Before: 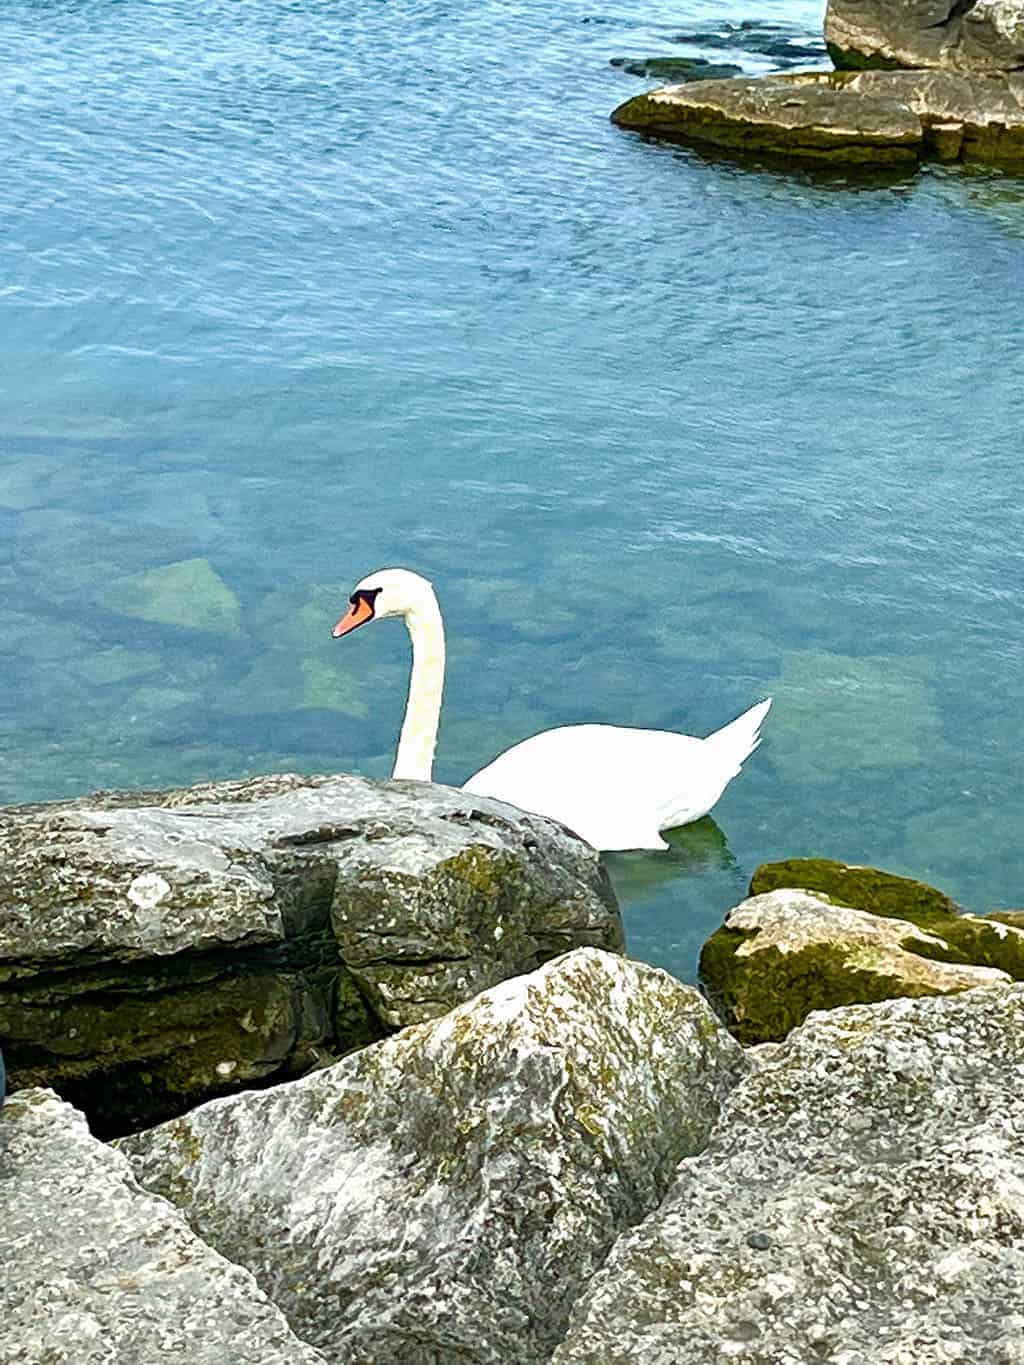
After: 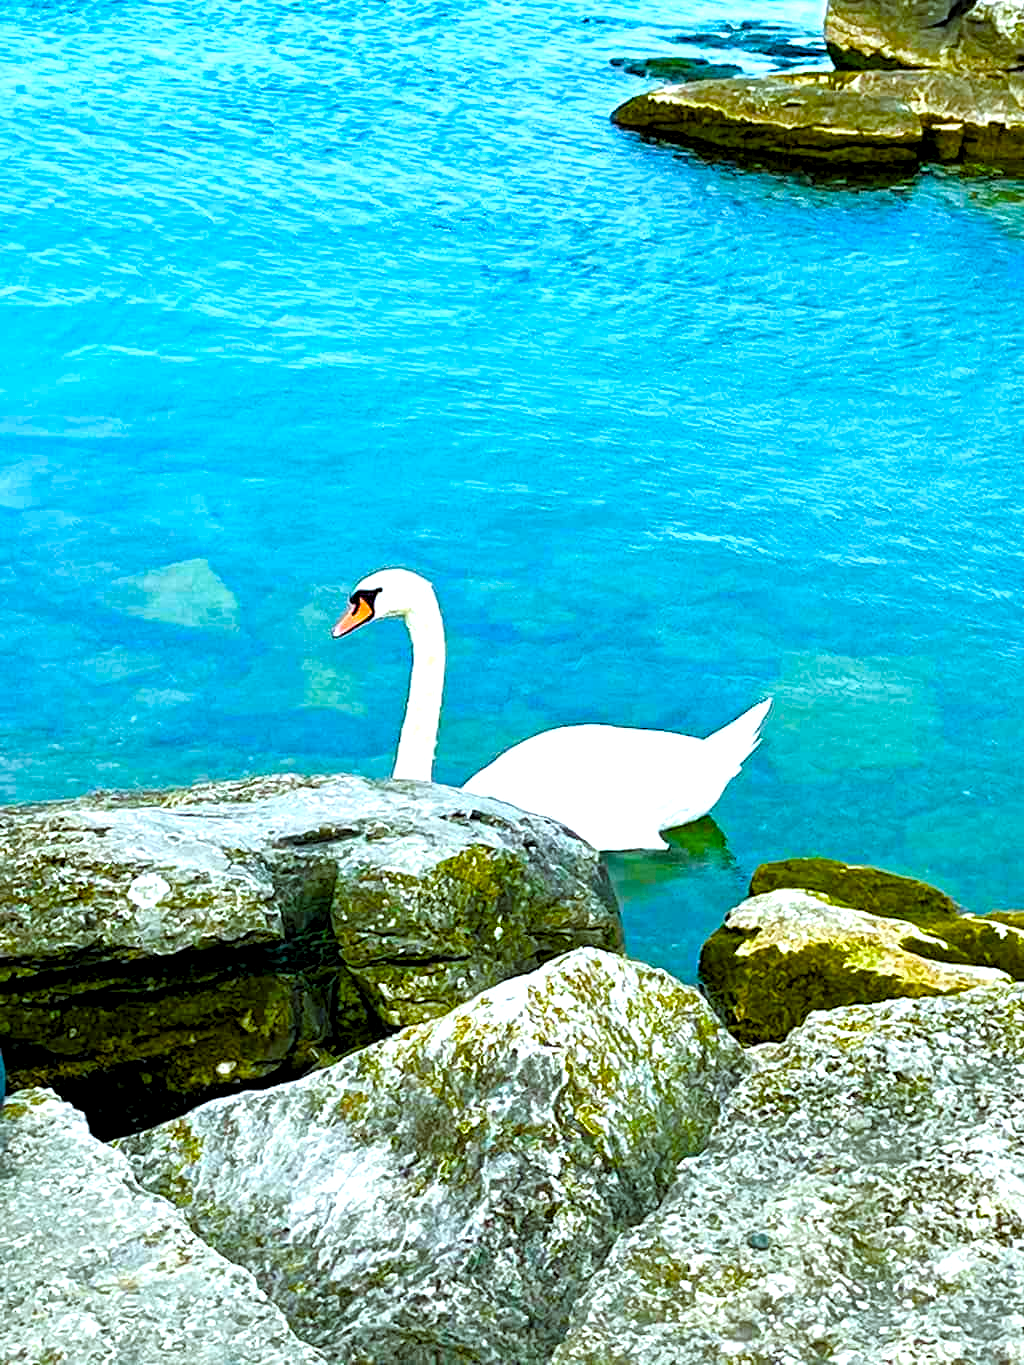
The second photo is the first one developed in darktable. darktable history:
white balance: red 0.925, blue 1.046
levels: levels [0.073, 0.497, 0.972]
color balance rgb: linear chroma grading › shadows 10%, linear chroma grading › highlights 10%, linear chroma grading › global chroma 15%, linear chroma grading › mid-tones 15%, perceptual saturation grading › global saturation 40%, perceptual saturation grading › highlights -25%, perceptual saturation grading › mid-tones 35%, perceptual saturation grading › shadows 35%, perceptual brilliance grading › global brilliance 11.29%, global vibrance 11.29%
